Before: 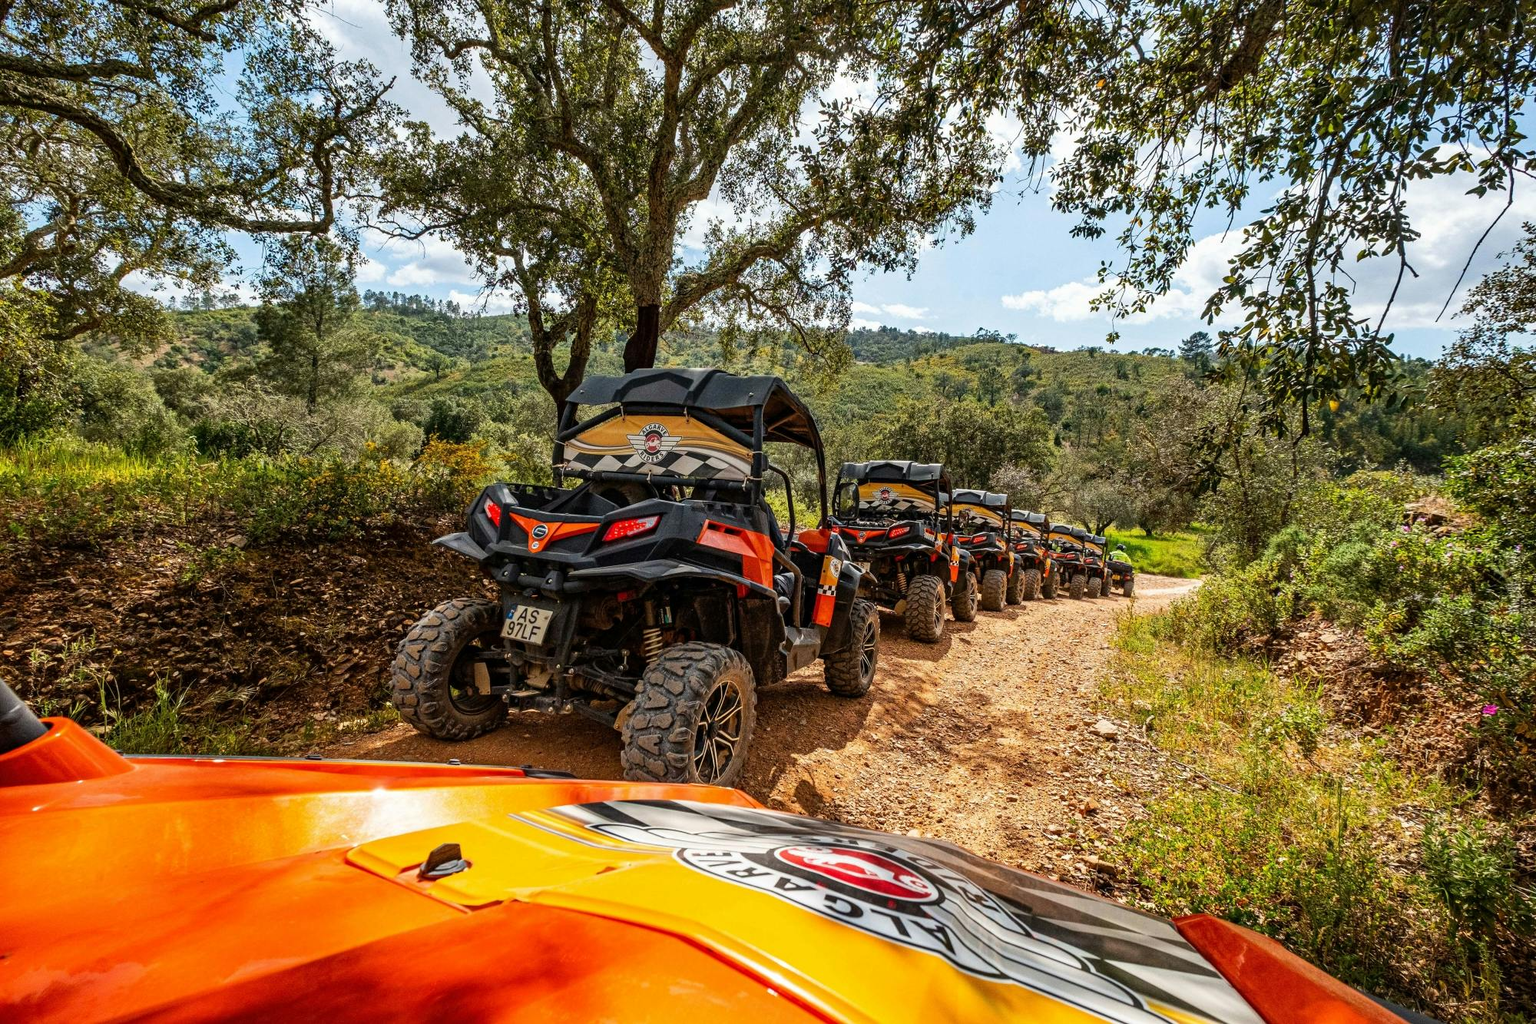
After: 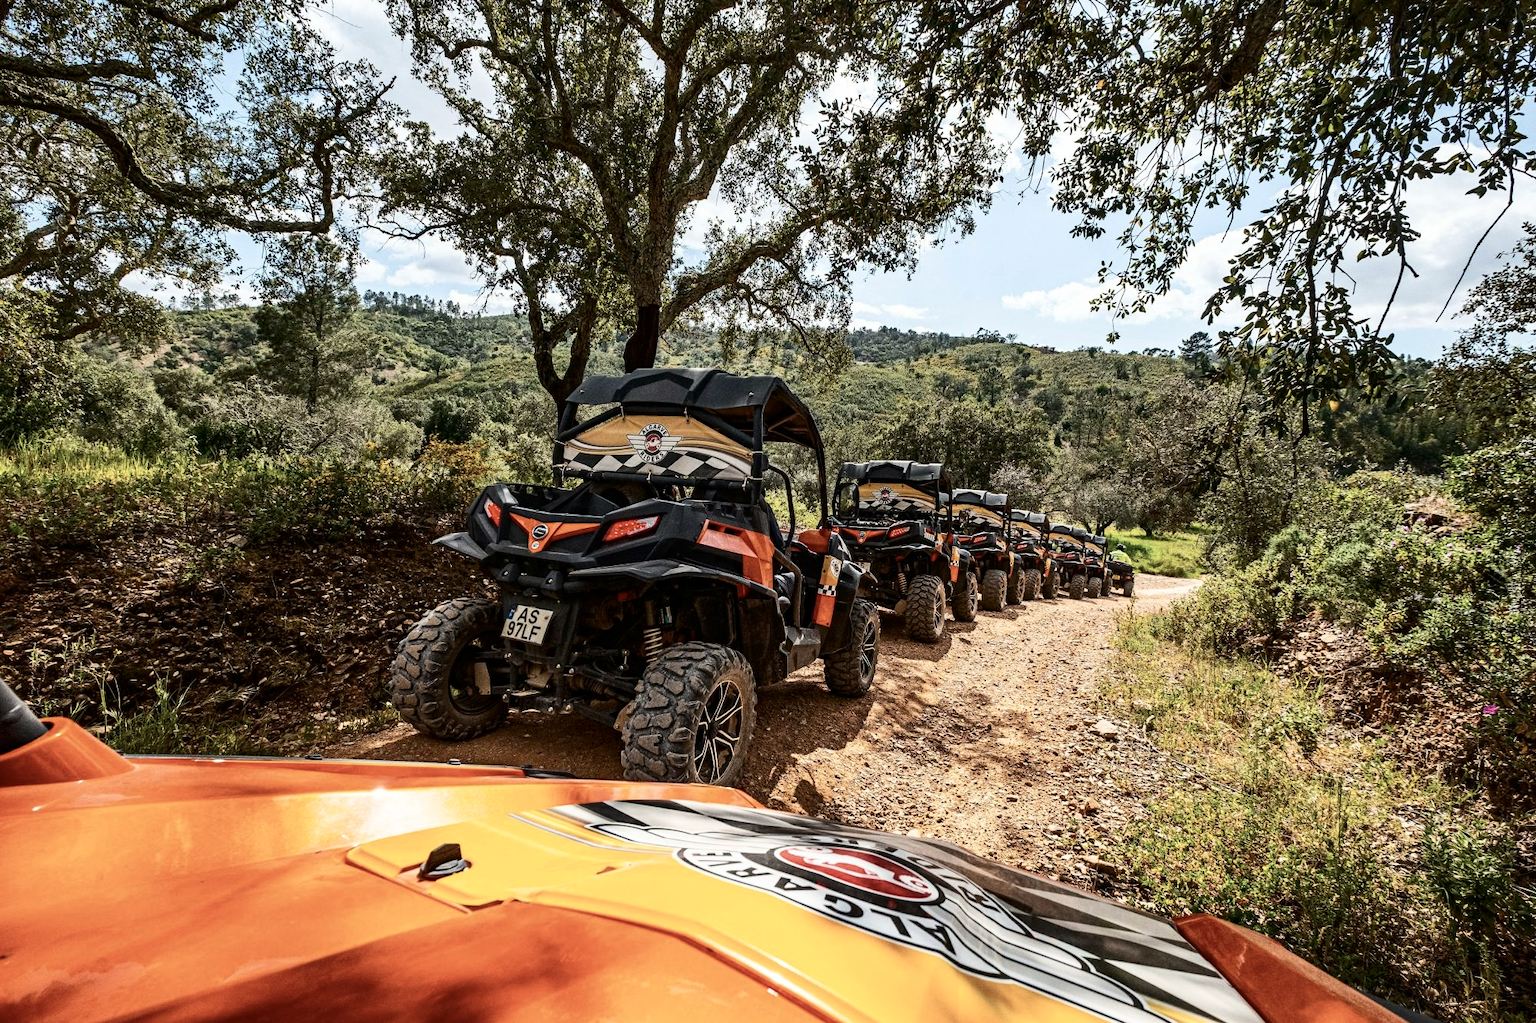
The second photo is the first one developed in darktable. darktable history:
color correction: highlights b* 0.006
contrast brightness saturation: contrast 0.252, saturation -0.322
tone equalizer: edges refinement/feathering 500, mask exposure compensation -1.57 EV, preserve details no
